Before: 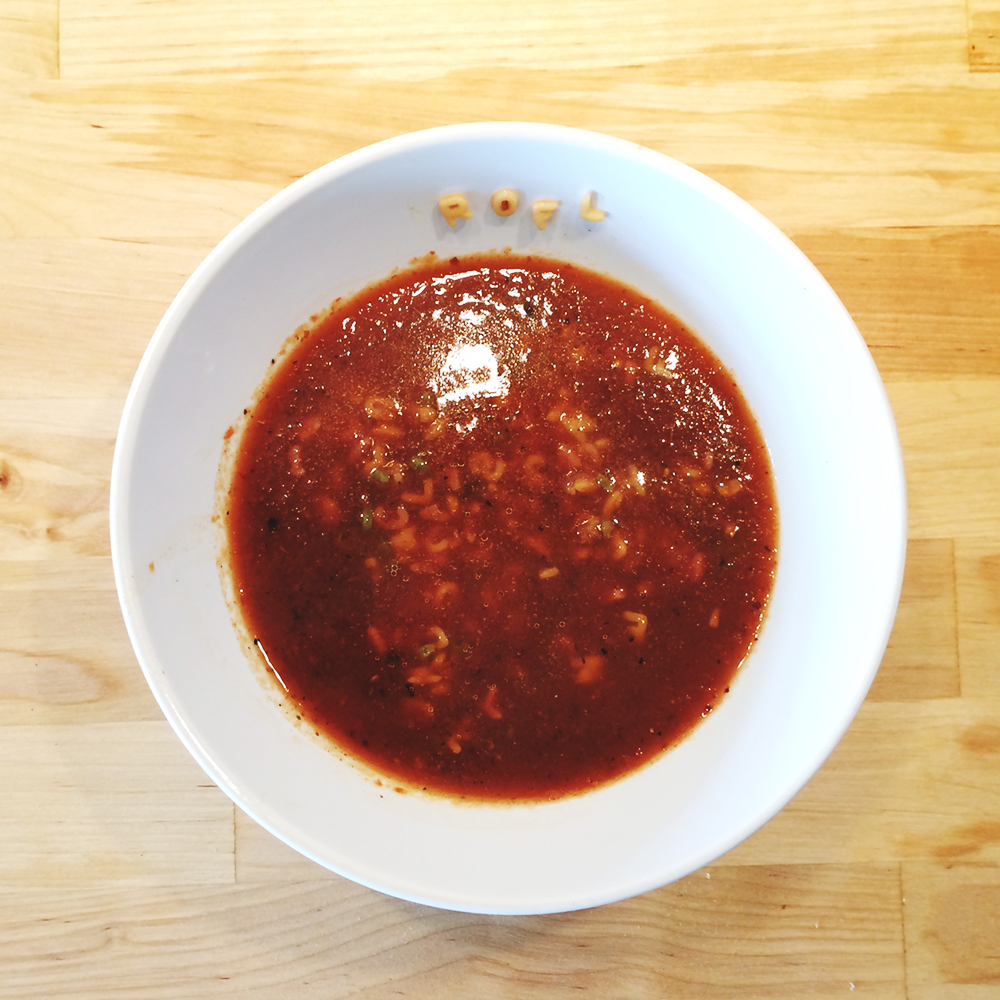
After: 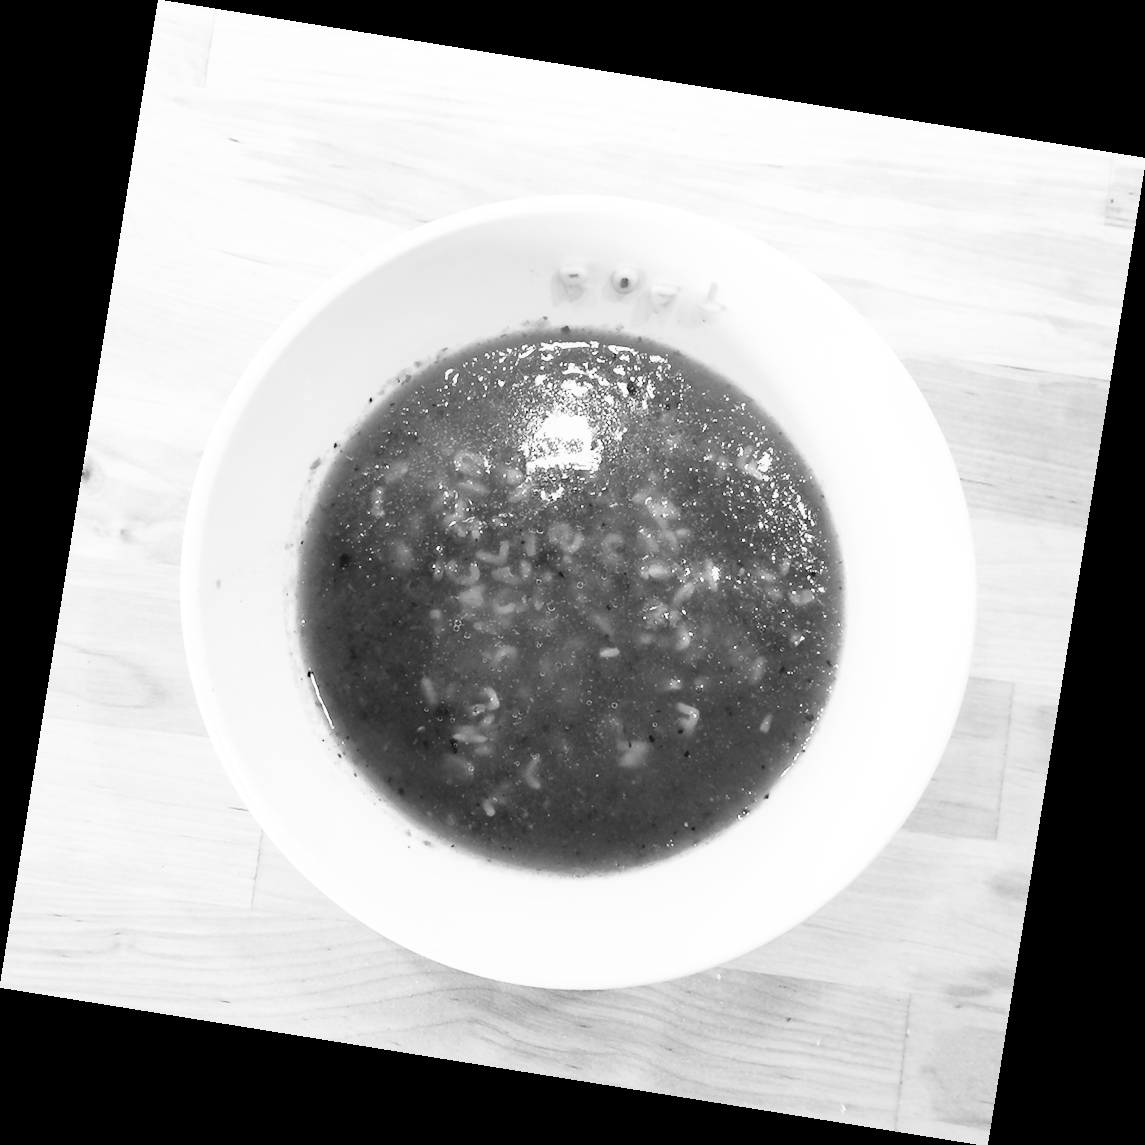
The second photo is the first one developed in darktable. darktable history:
base curve: curves: ch0 [(0, 0) (0.008, 0.007) (0.022, 0.029) (0.048, 0.089) (0.092, 0.197) (0.191, 0.399) (0.275, 0.534) (0.357, 0.65) (0.477, 0.78) (0.542, 0.833) (0.799, 0.973) (1, 1)], preserve colors none
rotate and perspective: rotation 9.12°, automatic cropping off
monochrome: on, module defaults
